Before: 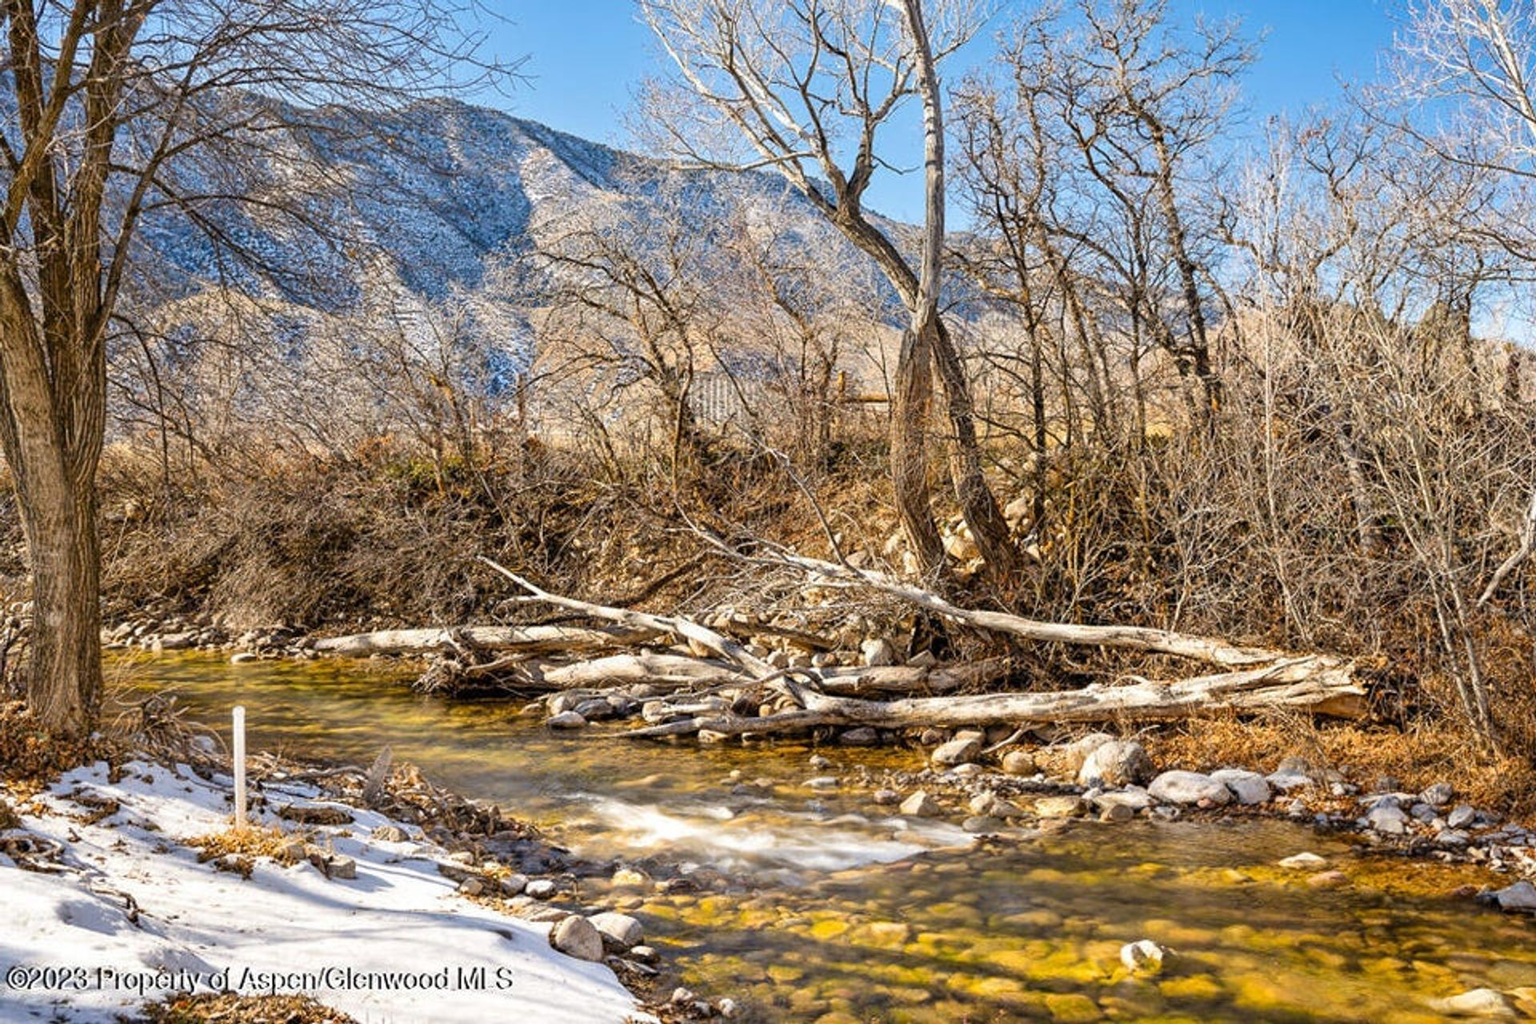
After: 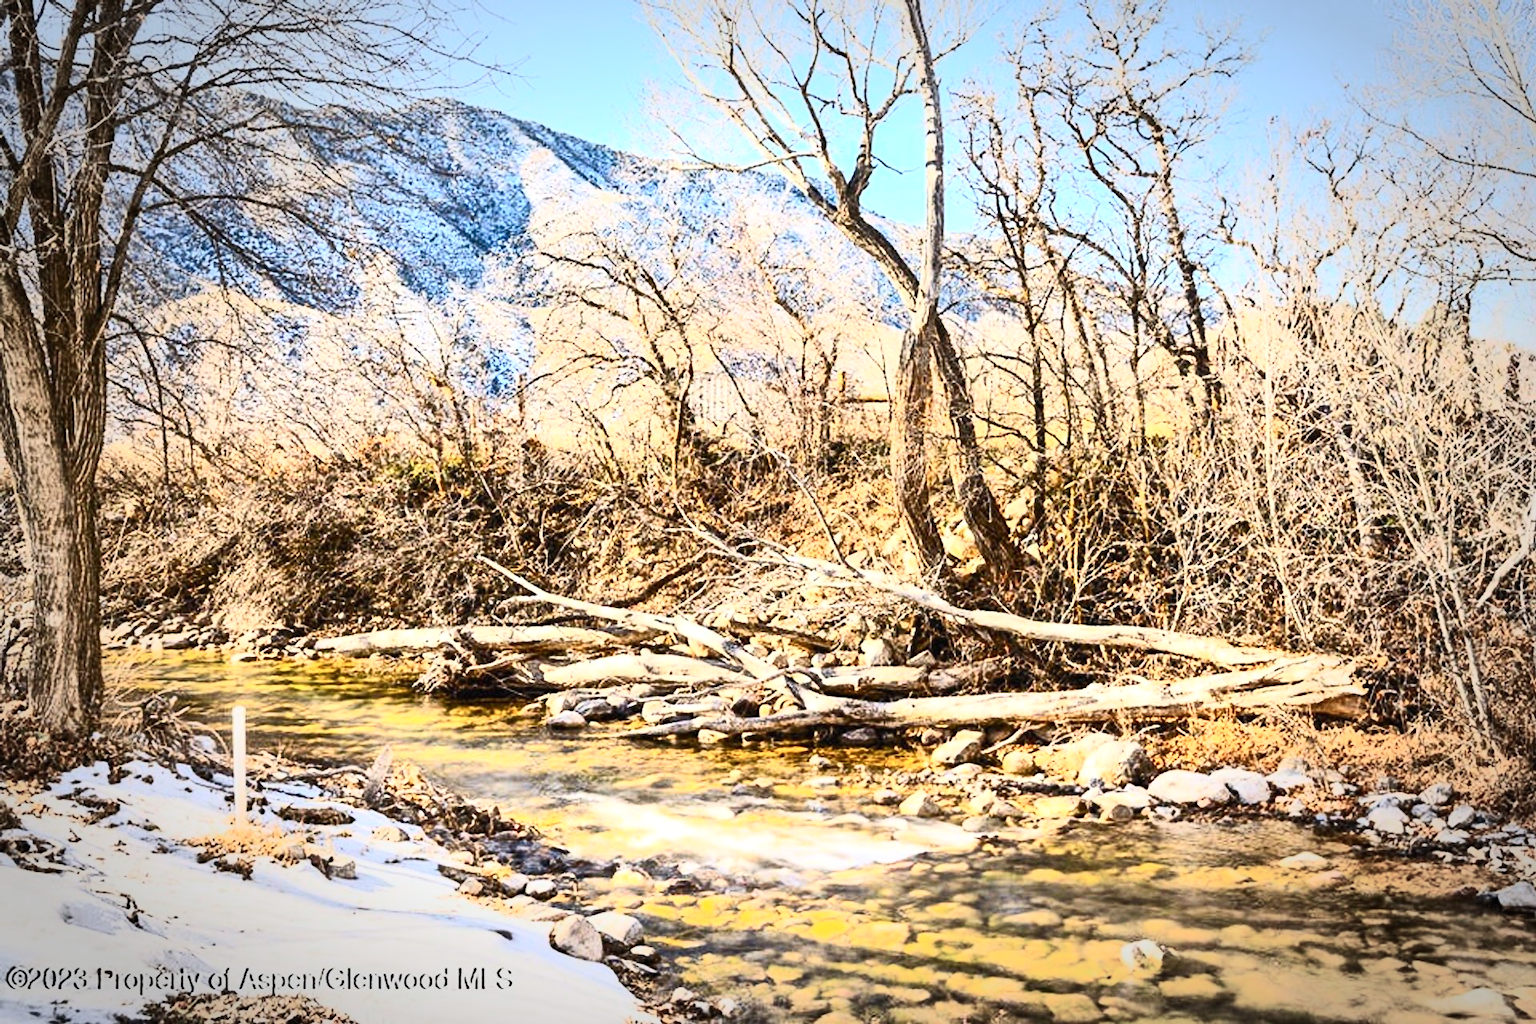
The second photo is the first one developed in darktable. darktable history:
contrast brightness saturation: contrast 0.606, brightness 0.355, saturation 0.136
vignetting: fall-off start 71.02%, width/height ratio 1.333
exposure: black level correction 0, exposure 0.394 EV, compensate highlight preservation false
